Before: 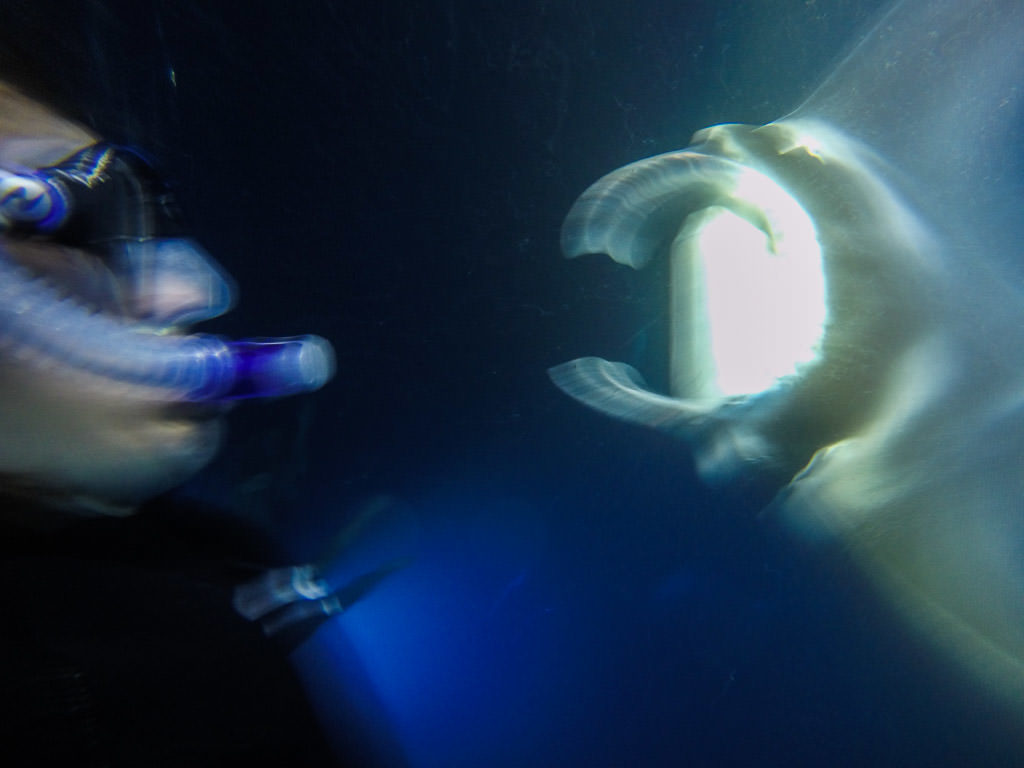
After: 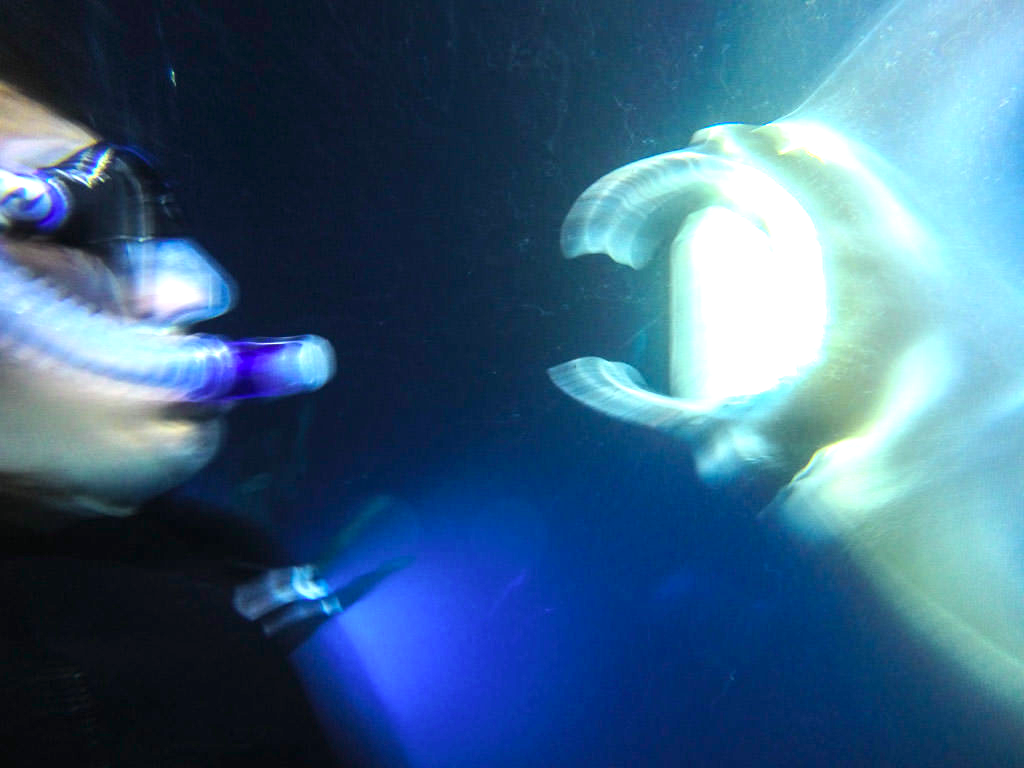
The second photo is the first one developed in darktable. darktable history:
exposure: black level correction 0, exposure 1.675 EV, compensate exposure bias true, compensate highlight preservation false
tone curve: curves: ch0 [(0, 0.01) (0.037, 0.032) (0.131, 0.108) (0.275, 0.258) (0.483, 0.512) (0.61, 0.661) (0.696, 0.742) (0.792, 0.834) (0.911, 0.936) (0.997, 0.995)]; ch1 [(0, 0) (0.308, 0.29) (0.425, 0.411) (0.503, 0.502) (0.551, 0.563) (0.683, 0.706) (0.746, 0.77) (1, 1)]; ch2 [(0, 0) (0.246, 0.233) (0.36, 0.352) (0.415, 0.415) (0.485, 0.487) (0.502, 0.502) (0.525, 0.523) (0.545, 0.552) (0.587, 0.6) (0.636, 0.652) (0.711, 0.729) (0.845, 0.855) (0.998, 0.977)], color space Lab, independent channels, preserve colors none
